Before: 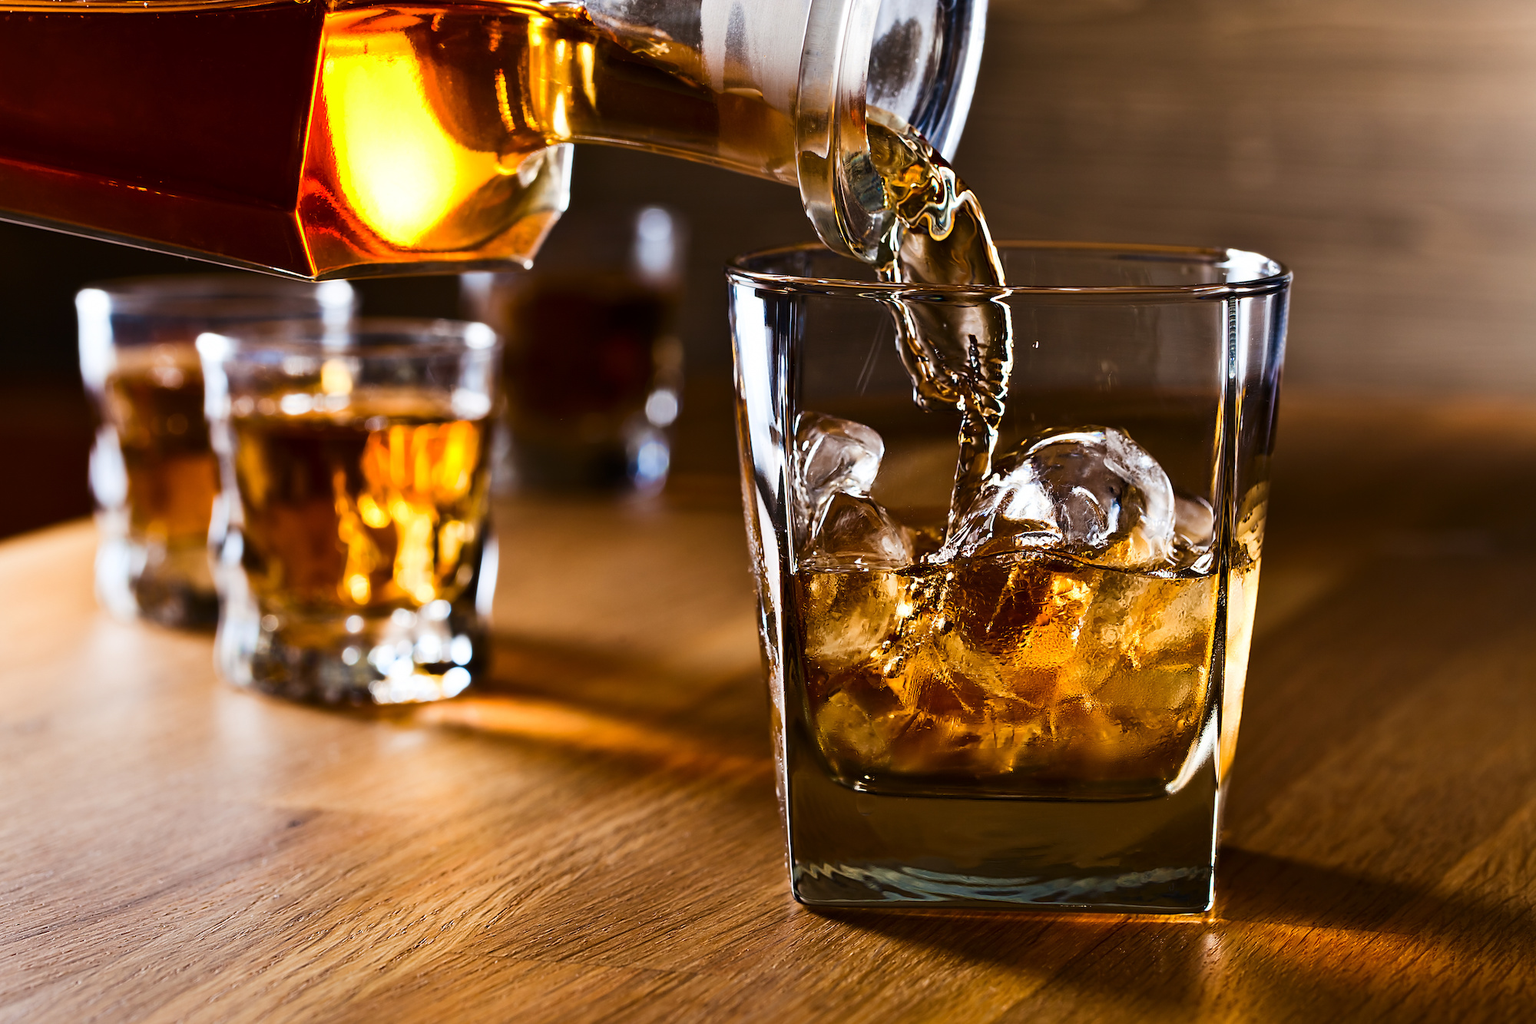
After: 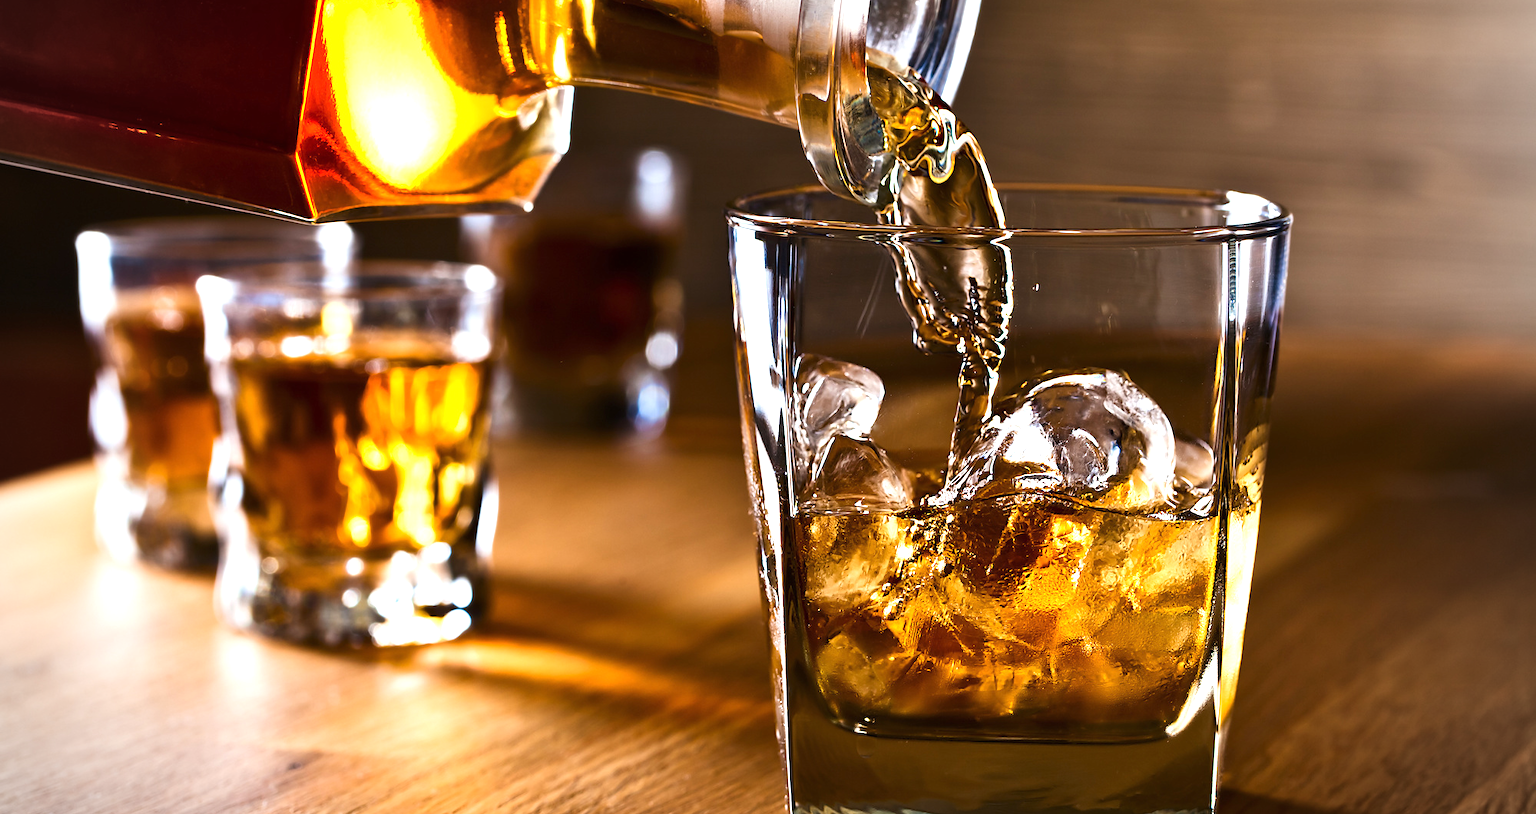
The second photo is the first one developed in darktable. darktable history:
crop and rotate: top 5.654%, bottom 14.809%
exposure: black level correction 0, exposure 0.696 EV, compensate highlight preservation false
vignetting: on, module defaults
